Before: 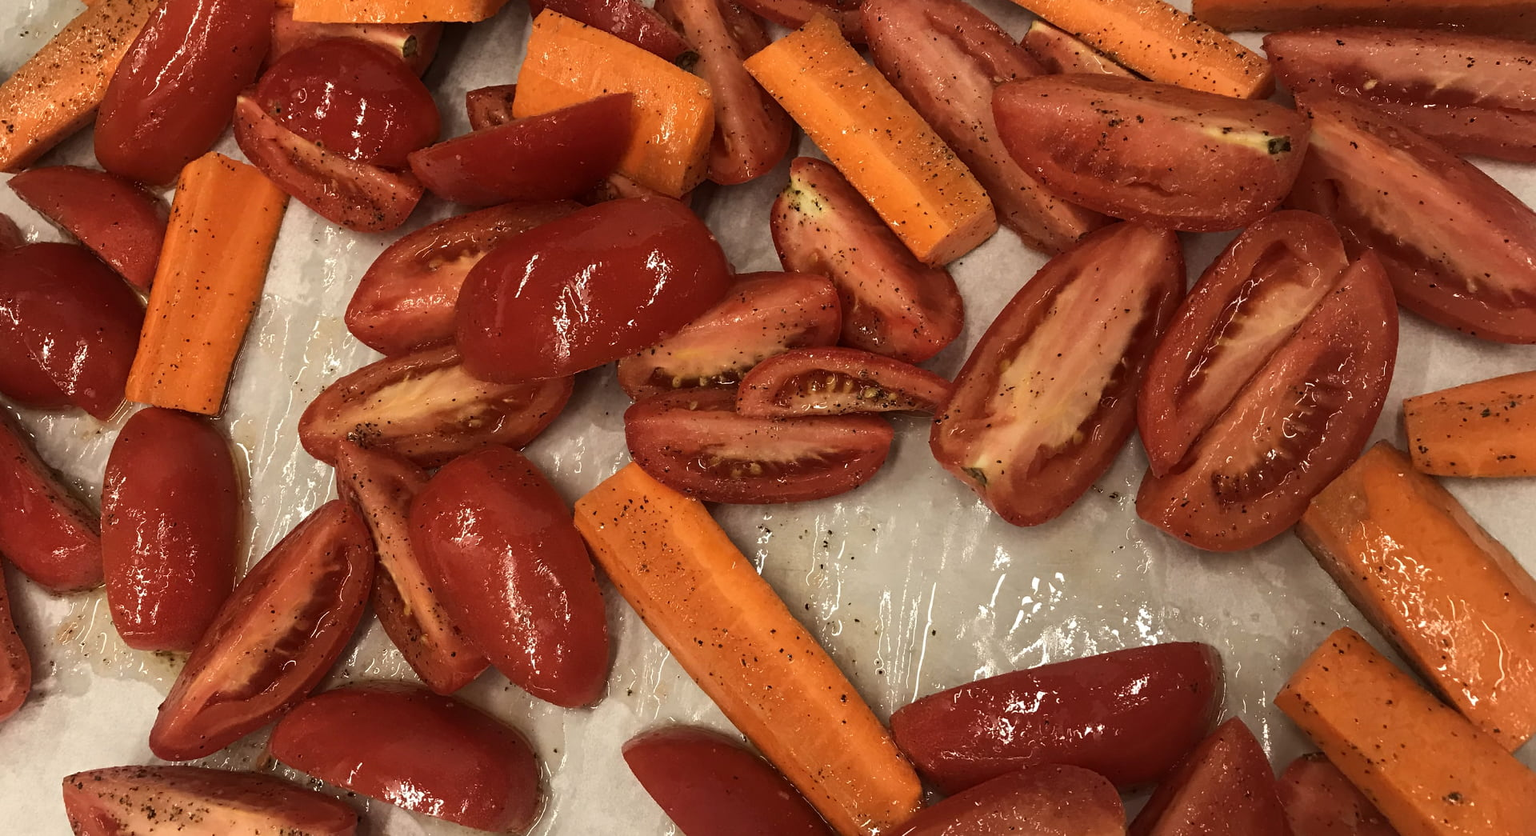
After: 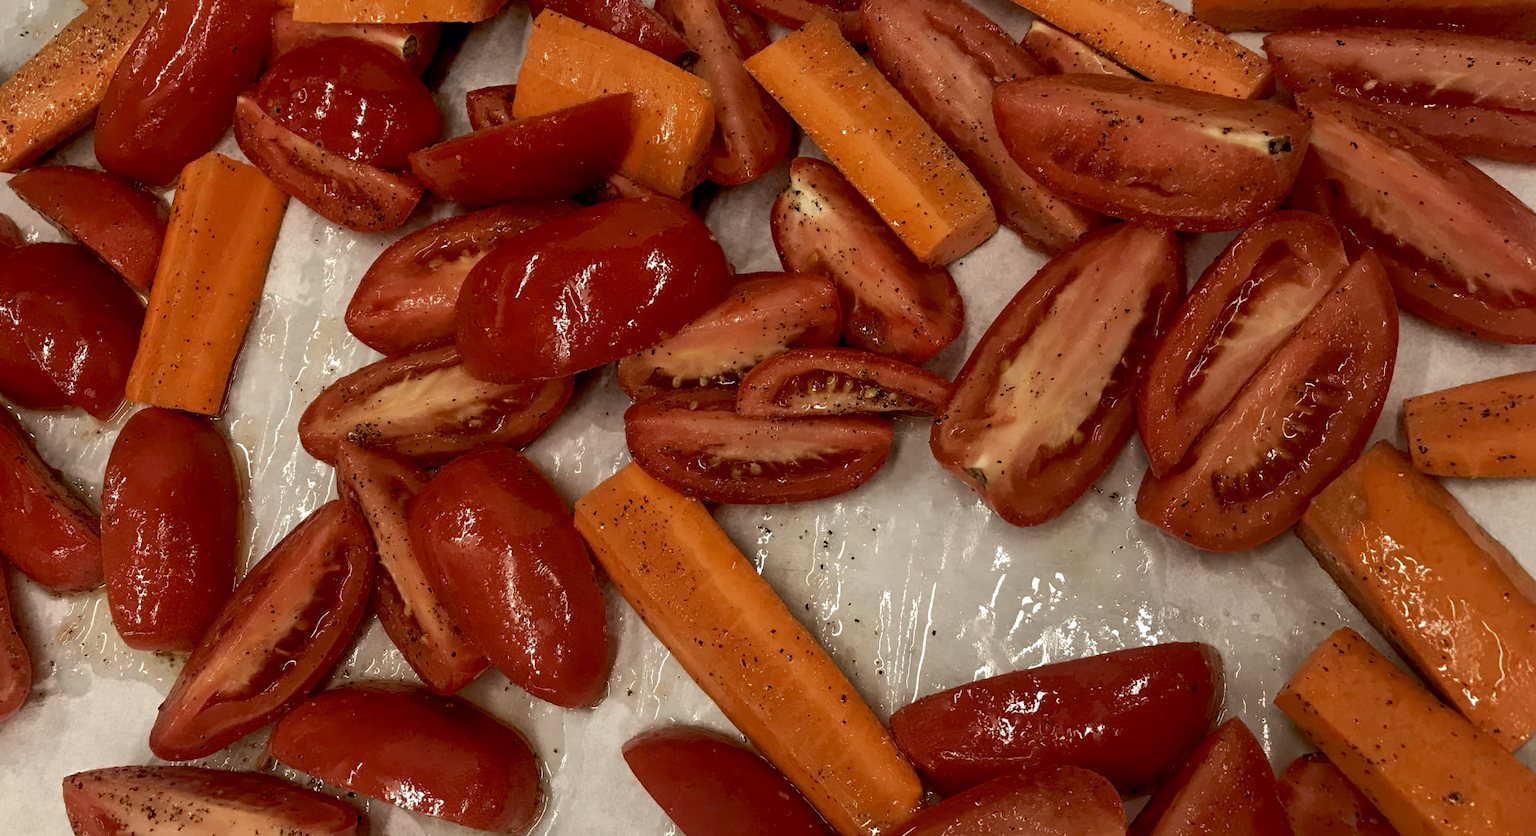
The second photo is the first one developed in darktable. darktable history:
shadows and highlights: highlights color adjustment 45.2%
local contrast: highlights 107%, shadows 98%, detail 120%, midtone range 0.2
exposure: black level correction 0.01, exposure 0.016 EV, compensate exposure bias true, compensate highlight preservation false
color zones: curves: ch0 [(0, 0.5) (0.125, 0.4) (0.25, 0.5) (0.375, 0.4) (0.5, 0.4) (0.625, 0.35) (0.75, 0.35) (0.875, 0.5)]; ch1 [(0, 0.35) (0.125, 0.45) (0.25, 0.35) (0.375, 0.35) (0.5, 0.35) (0.625, 0.35) (0.75, 0.45) (0.875, 0.35)]; ch2 [(0, 0.6) (0.125, 0.5) (0.25, 0.5) (0.375, 0.6) (0.5, 0.6) (0.625, 0.5) (0.75, 0.5) (0.875, 0.5)]
